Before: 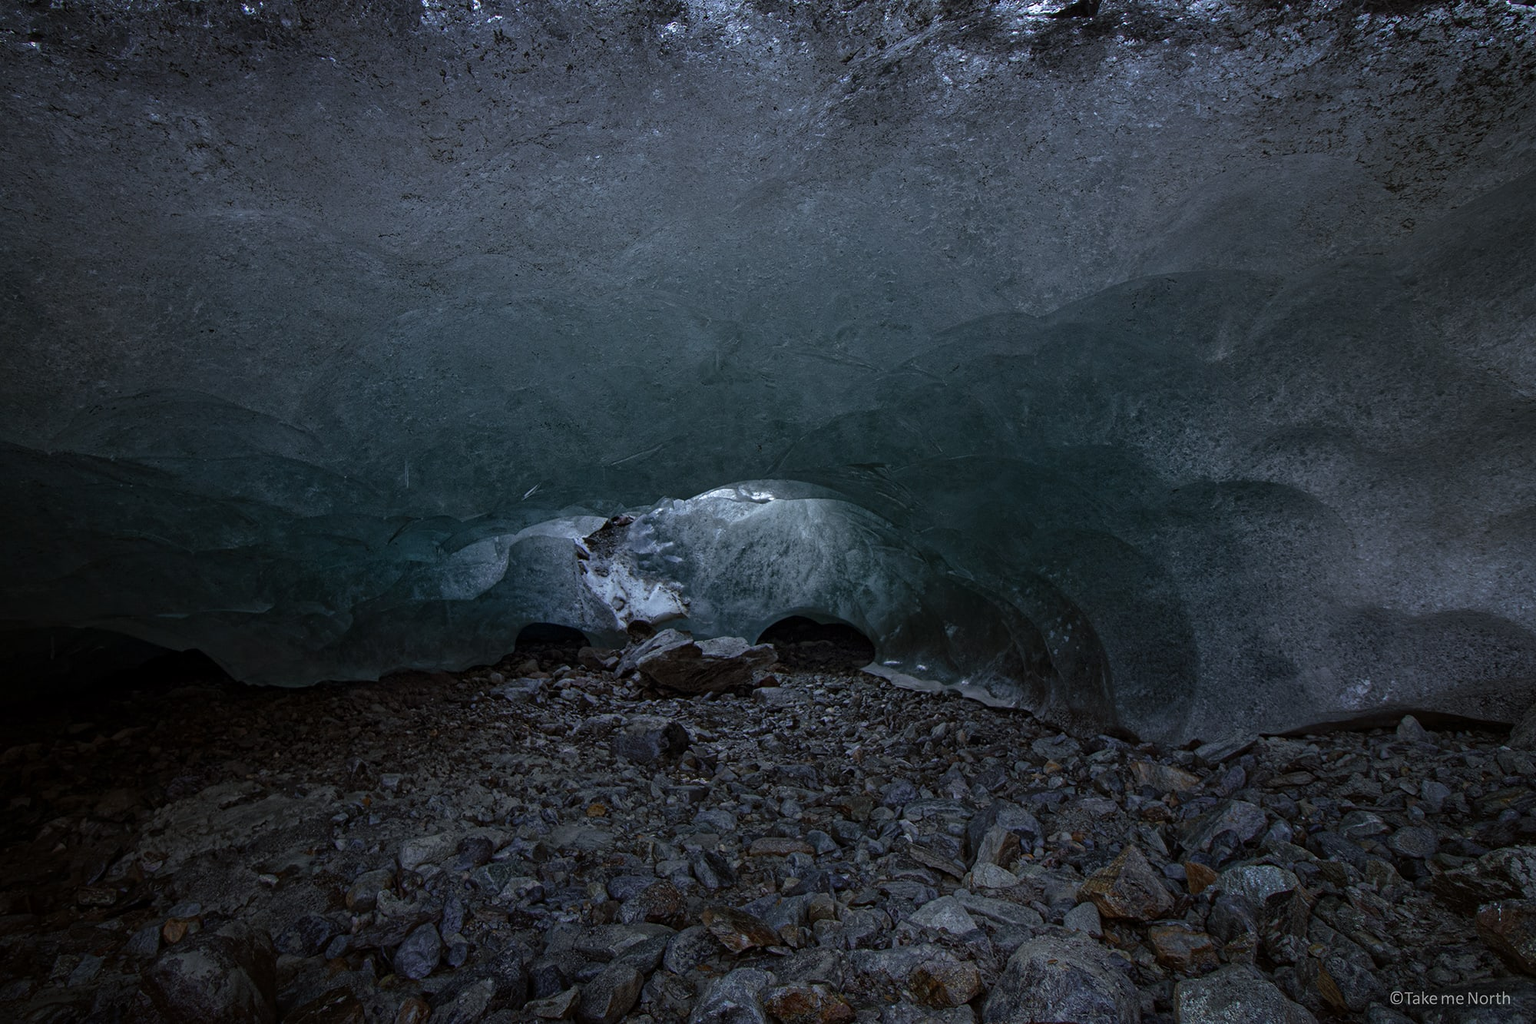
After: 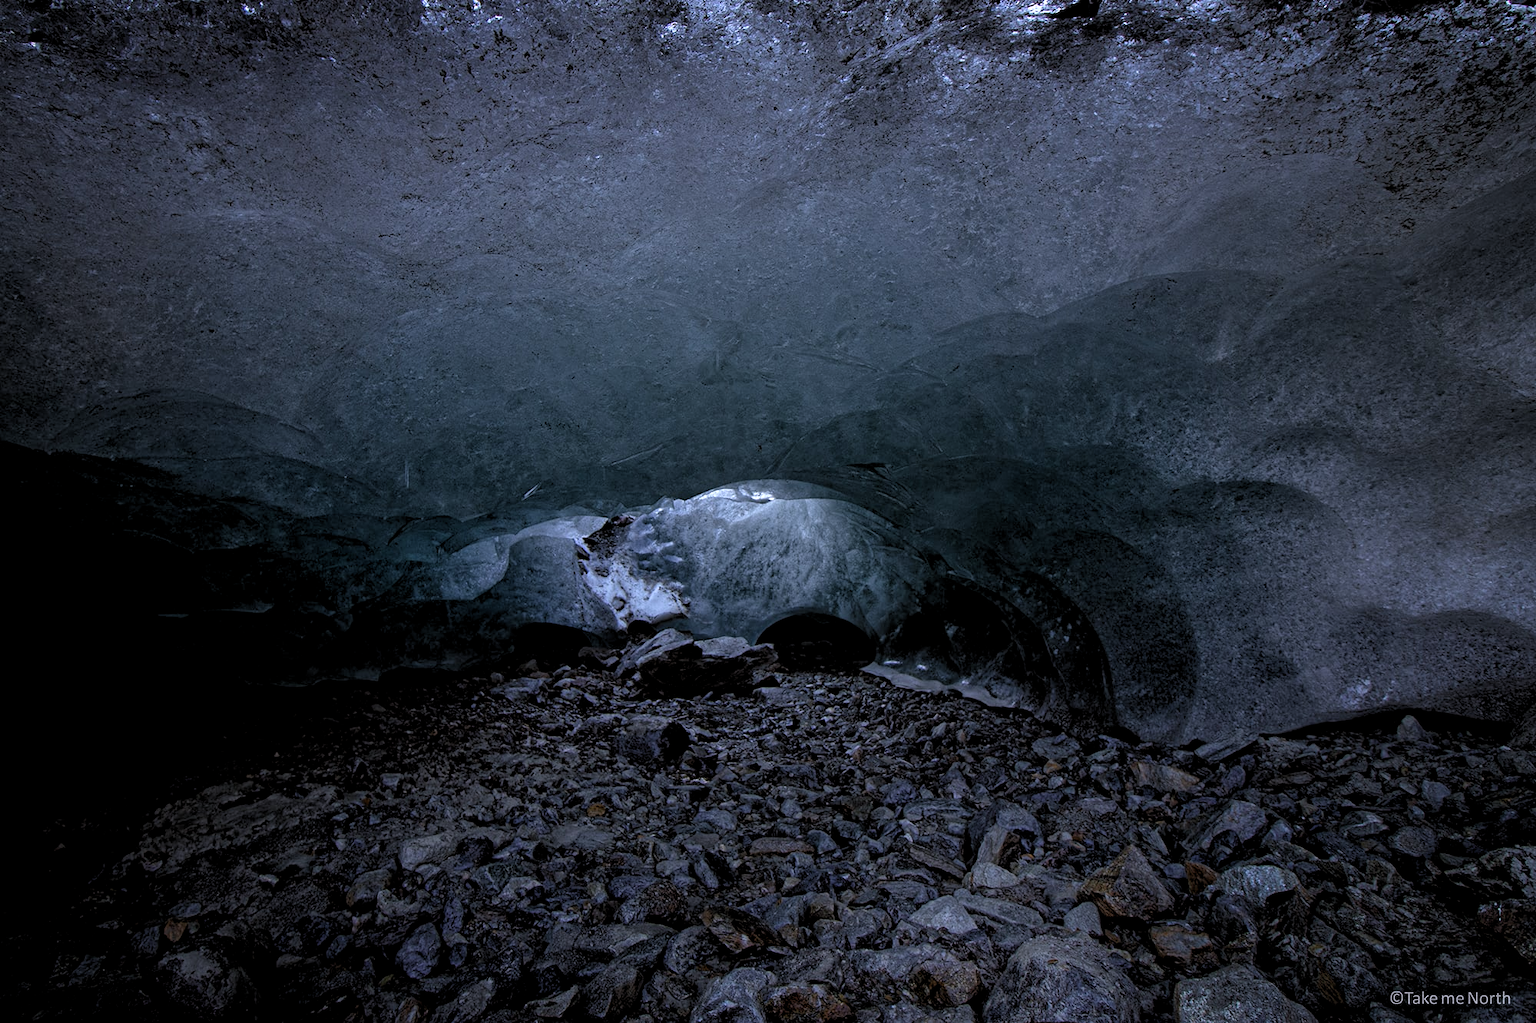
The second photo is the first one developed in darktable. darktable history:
rgb levels: levels [[0.01, 0.419, 0.839], [0, 0.5, 1], [0, 0.5, 1]]
white balance: red 1.004, blue 1.096
